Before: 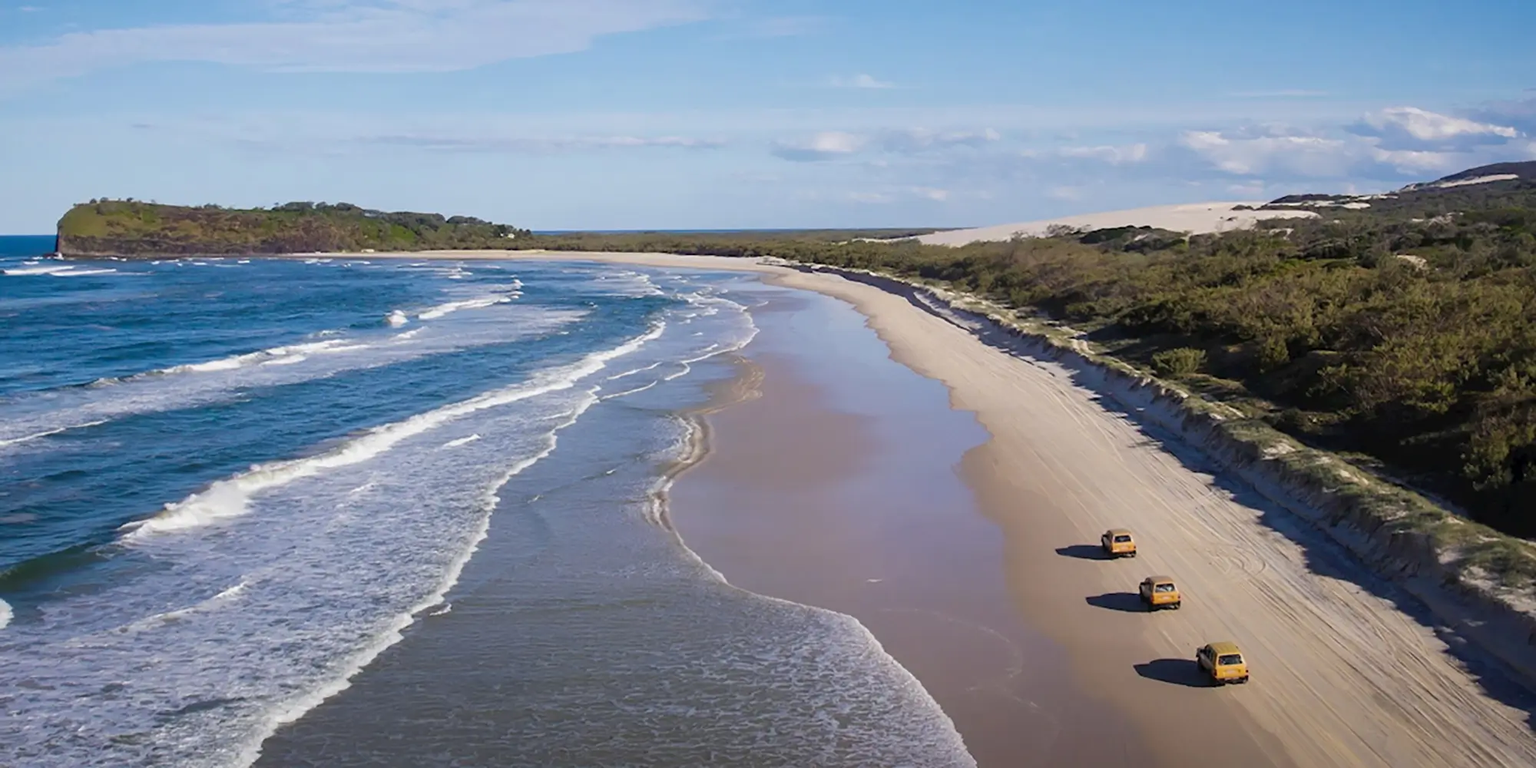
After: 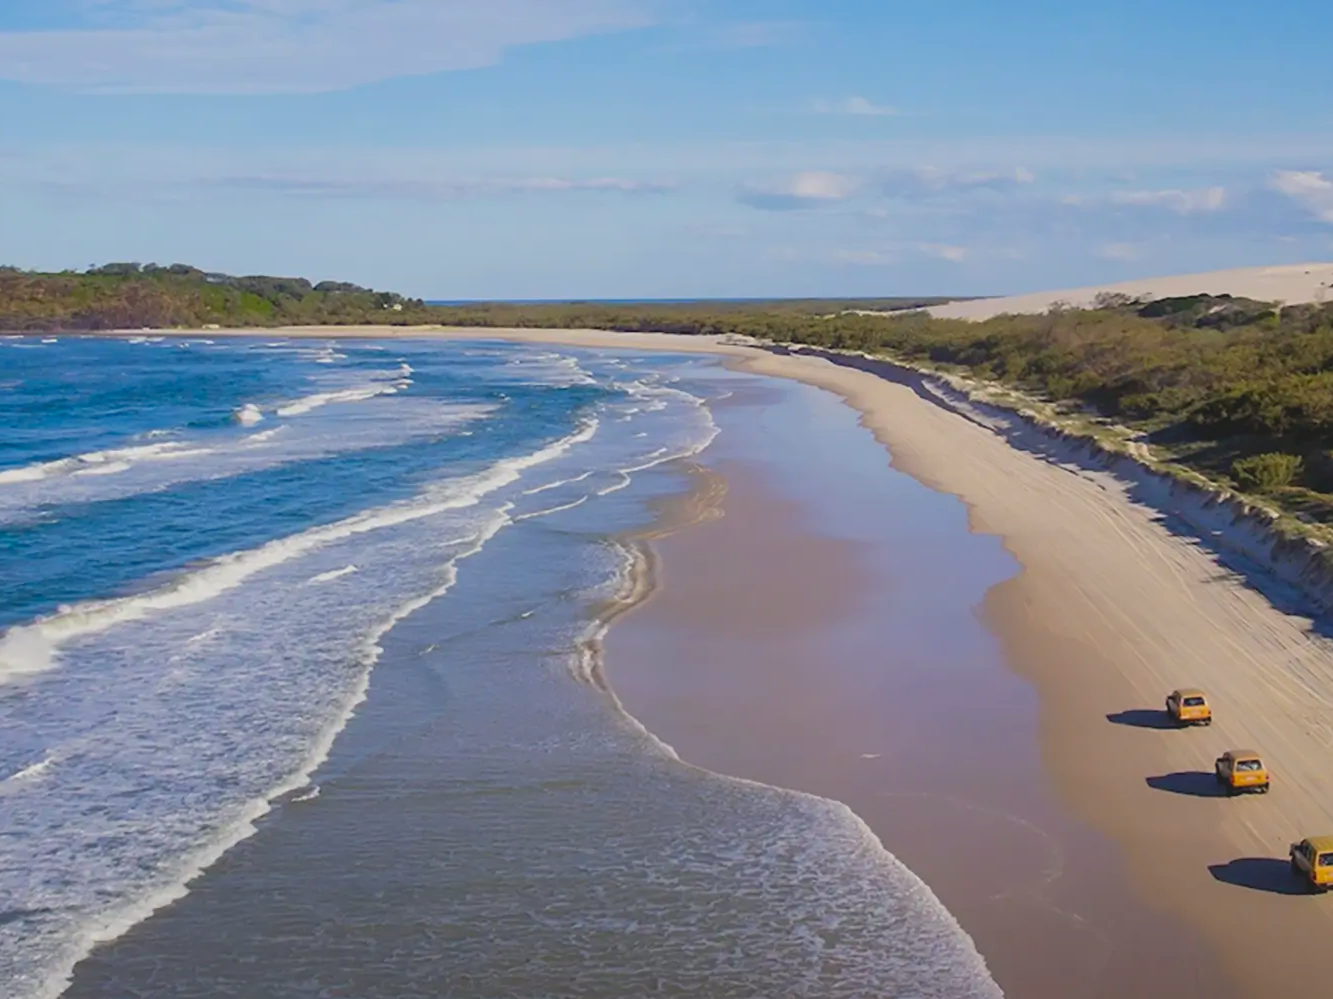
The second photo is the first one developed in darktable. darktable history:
color correction: highlights b* 3
crop and rotate: left 13.409%, right 19.924%
exposure: black level correction 0.001, compensate highlight preservation false
contrast brightness saturation: contrast -0.19, saturation 0.19
